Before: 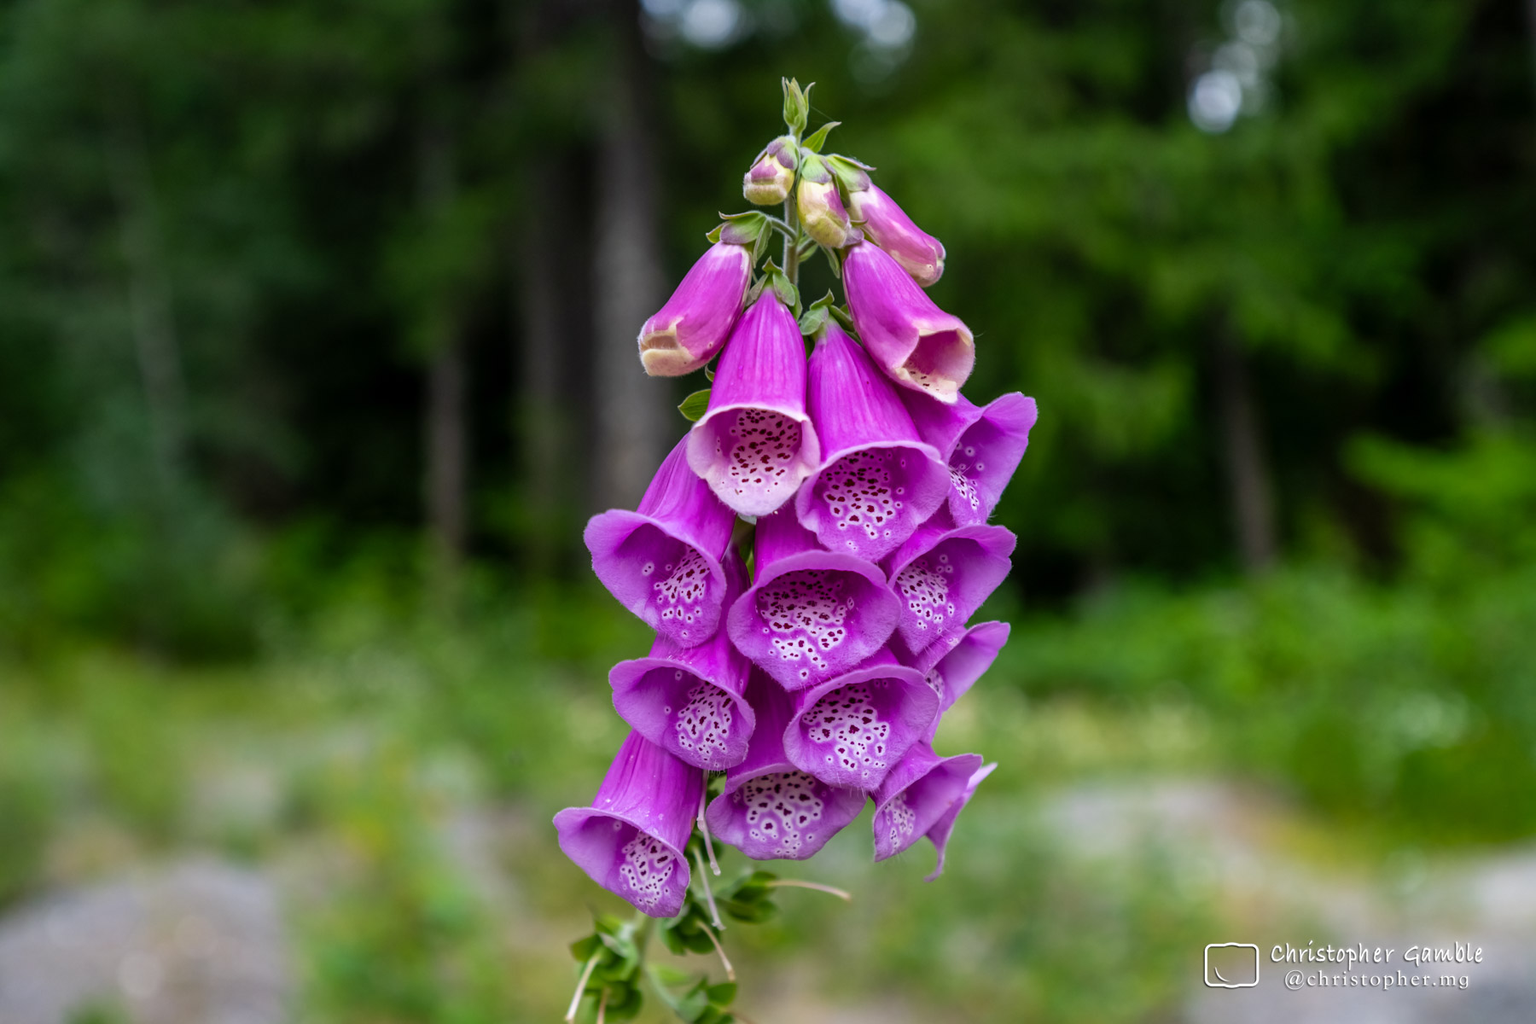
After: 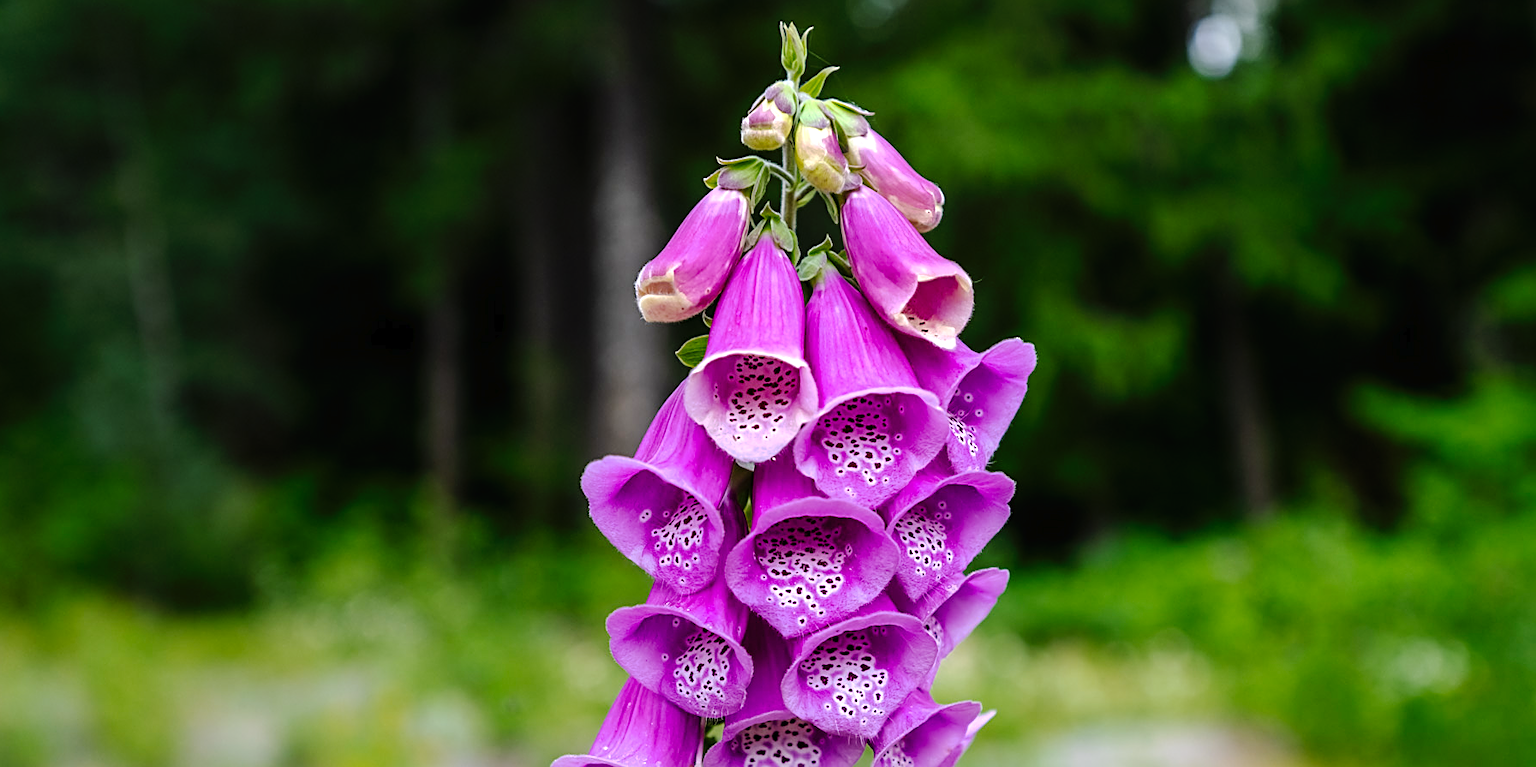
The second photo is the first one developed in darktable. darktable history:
sharpen: amount 0.748
crop: left 0.379%, top 5.469%, bottom 19.822%
tone curve: curves: ch0 [(0, 0) (0.003, 0.012) (0.011, 0.014) (0.025, 0.02) (0.044, 0.034) (0.069, 0.047) (0.1, 0.063) (0.136, 0.086) (0.177, 0.131) (0.224, 0.183) (0.277, 0.243) (0.335, 0.317) (0.399, 0.403) (0.468, 0.488) (0.543, 0.573) (0.623, 0.649) (0.709, 0.718) (0.801, 0.795) (0.898, 0.872) (1, 1)], preserve colors none
tone equalizer: -8 EV -0.382 EV, -7 EV -0.378 EV, -6 EV -0.369 EV, -5 EV -0.246 EV, -3 EV 0.245 EV, -2 EV 0.343 EV, -1 EV 0.413 EV, +0 EV 0.417 EV, mask exposure compensation -0.505 EV
